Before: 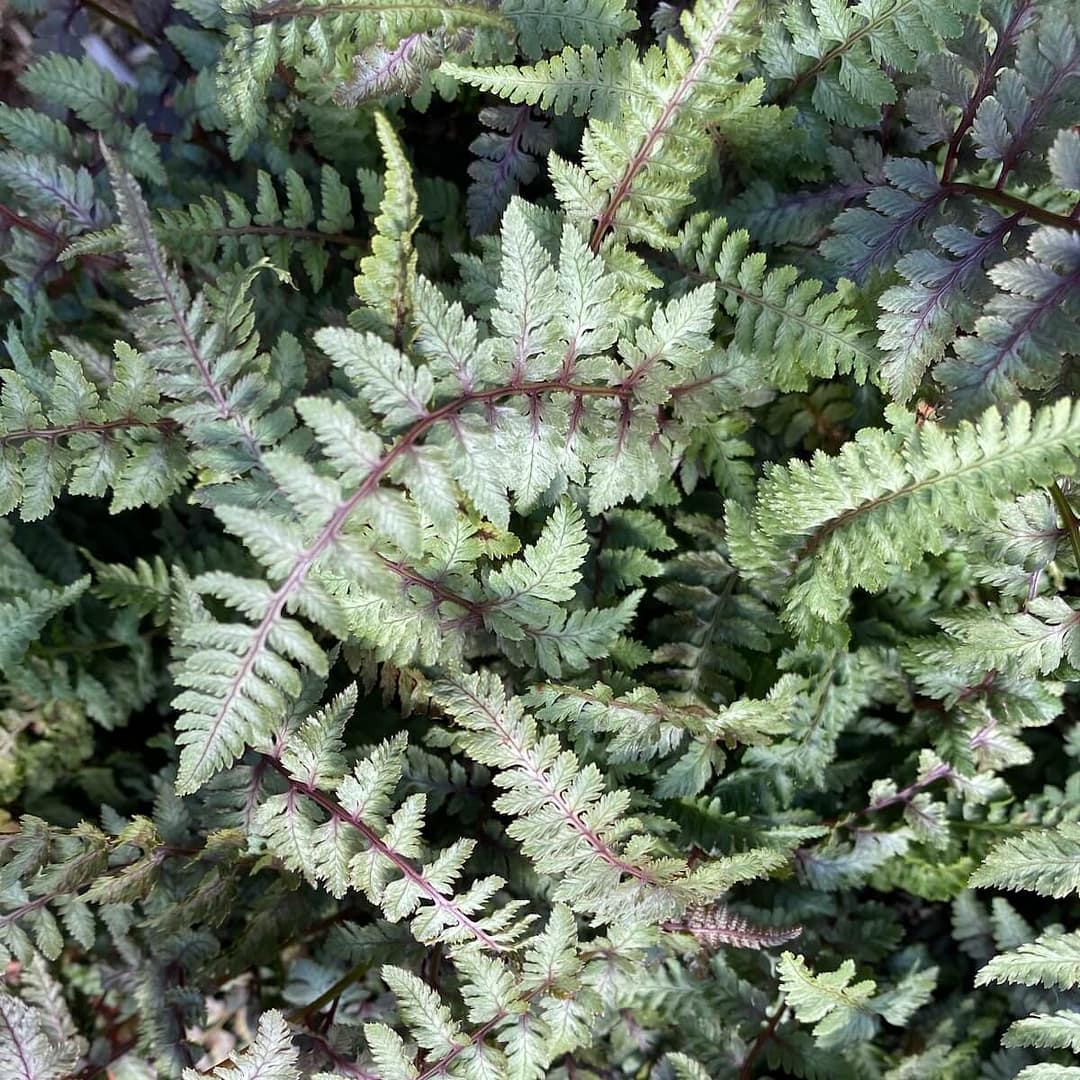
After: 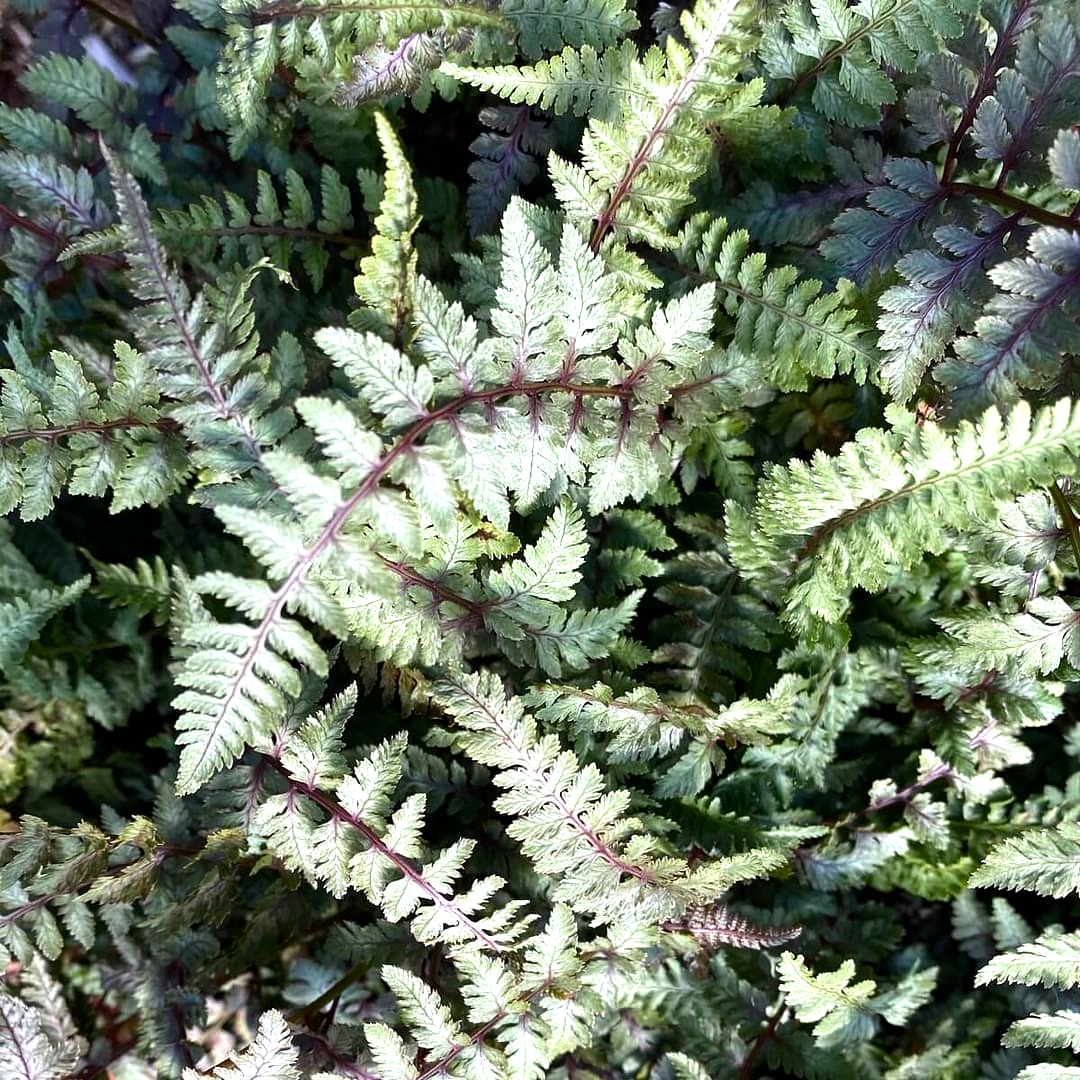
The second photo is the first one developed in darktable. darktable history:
color balance rgb: linear chroma grading › global chroma 0.847%, perceptual saturation grading › global saturation 20%, perceptual saturation grading › highlights -25.022%, perceptual saturation grading › shadows 25.089%, perceptual brilliance grading › global brilliance 14.193%, perceptual brilliance grading › shadows -34.96%, global vibrance 11.325%, contrast 5.046%
